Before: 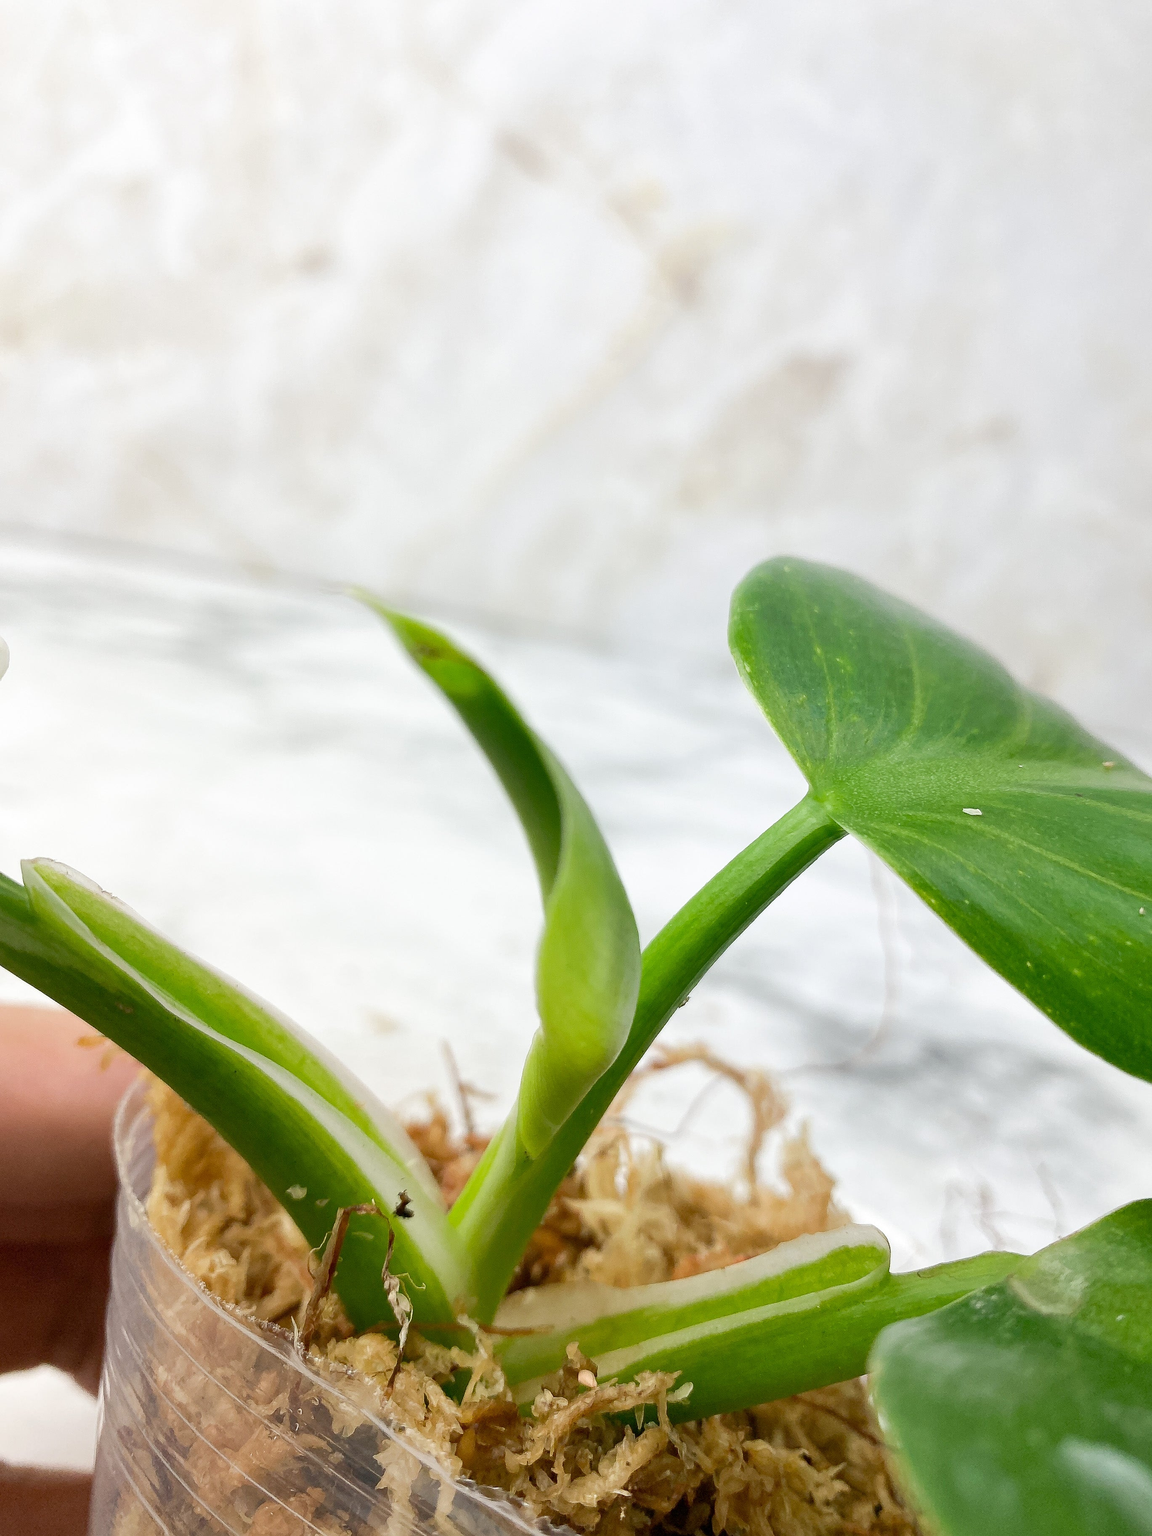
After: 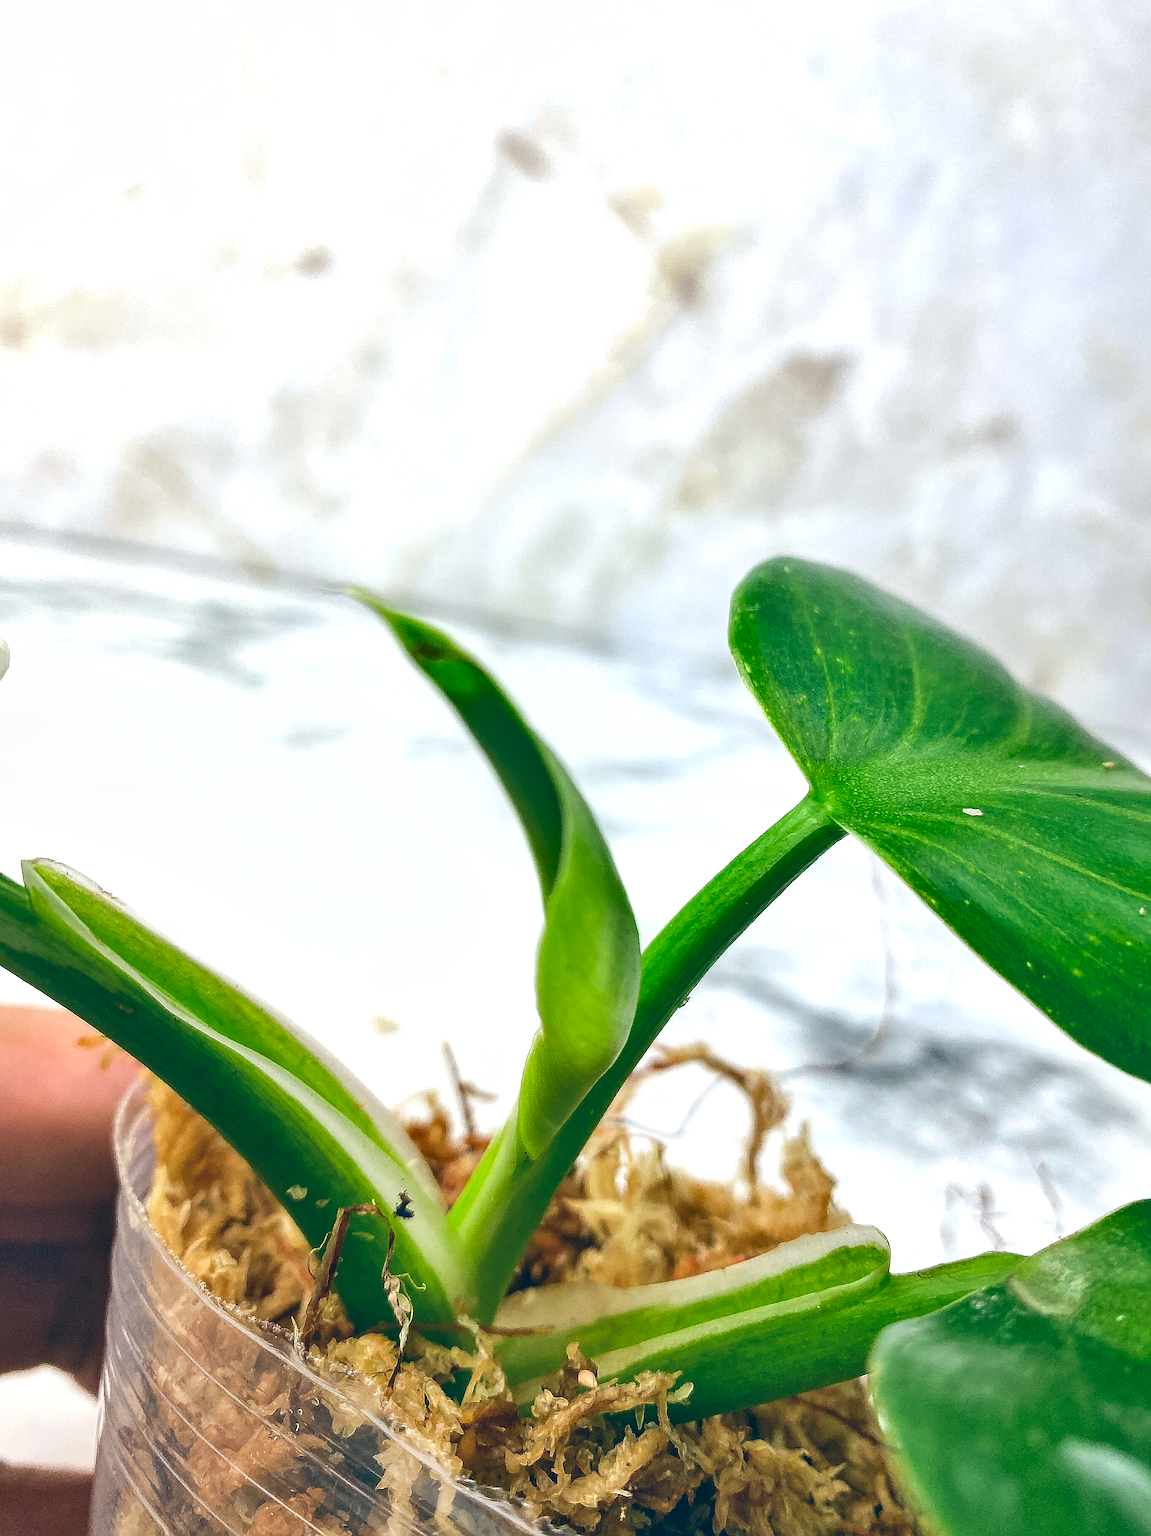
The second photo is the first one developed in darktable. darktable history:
contrast brightness saturation: contrast 0.09, saturation 0.28
color balance: lift [1.016, 0.983, 1, 1.017], gamma [0.958, 1, 1, 1], gain [0.981, 1.007, 0.993, 1.002], input saturation 118.26%, contrast 13.43%, contrast fulcrum 21.62%, output saturation 82.76%
local contrast: on, module defaults
shadows and highlights: soften with gaussian
sharpen: on, module defaults
rgb levels: preserve colors max RGB
